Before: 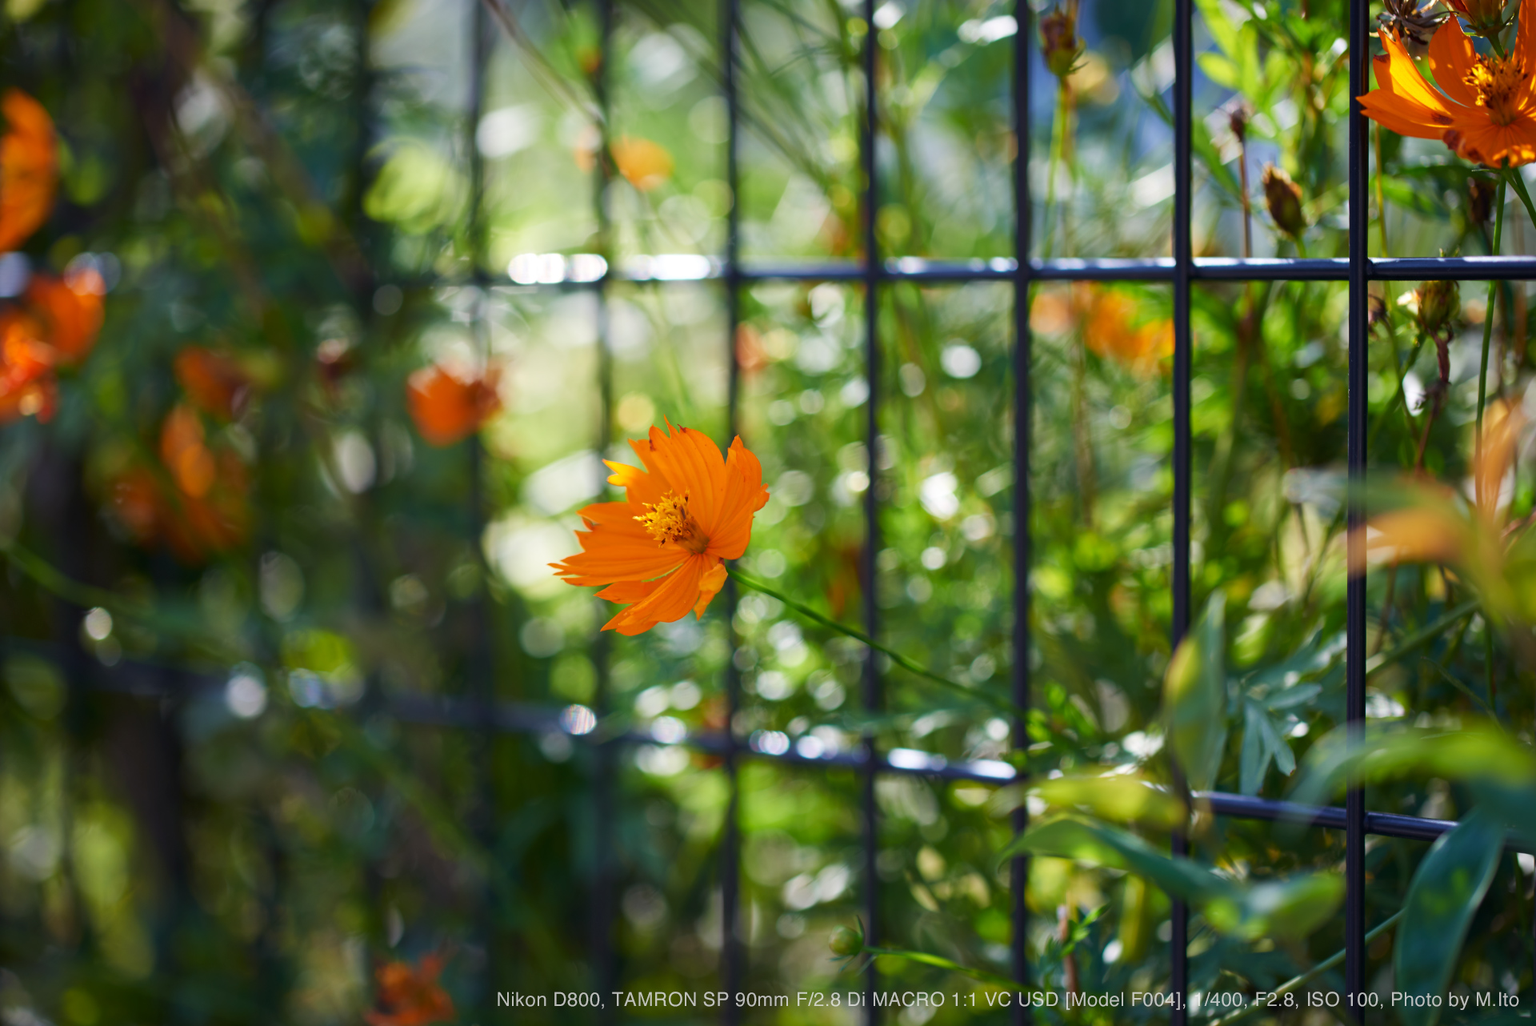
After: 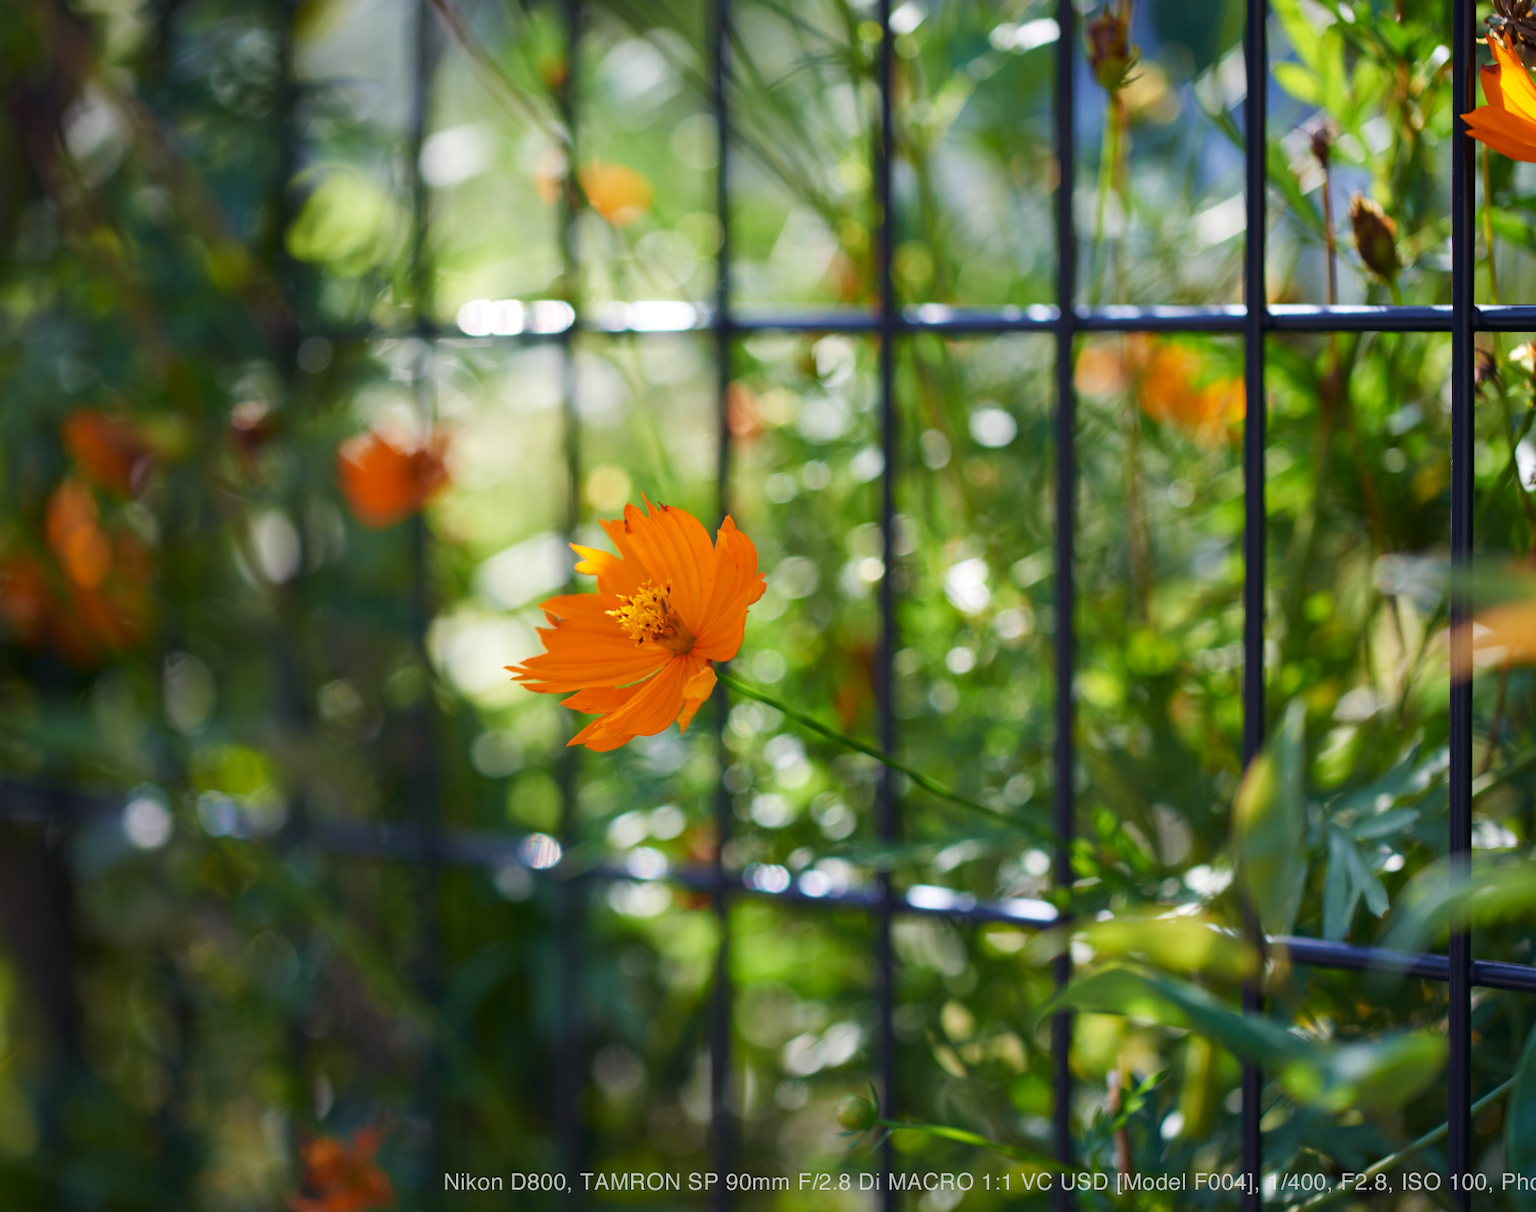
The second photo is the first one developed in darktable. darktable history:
crop: left 7.952%, right 7.466%
